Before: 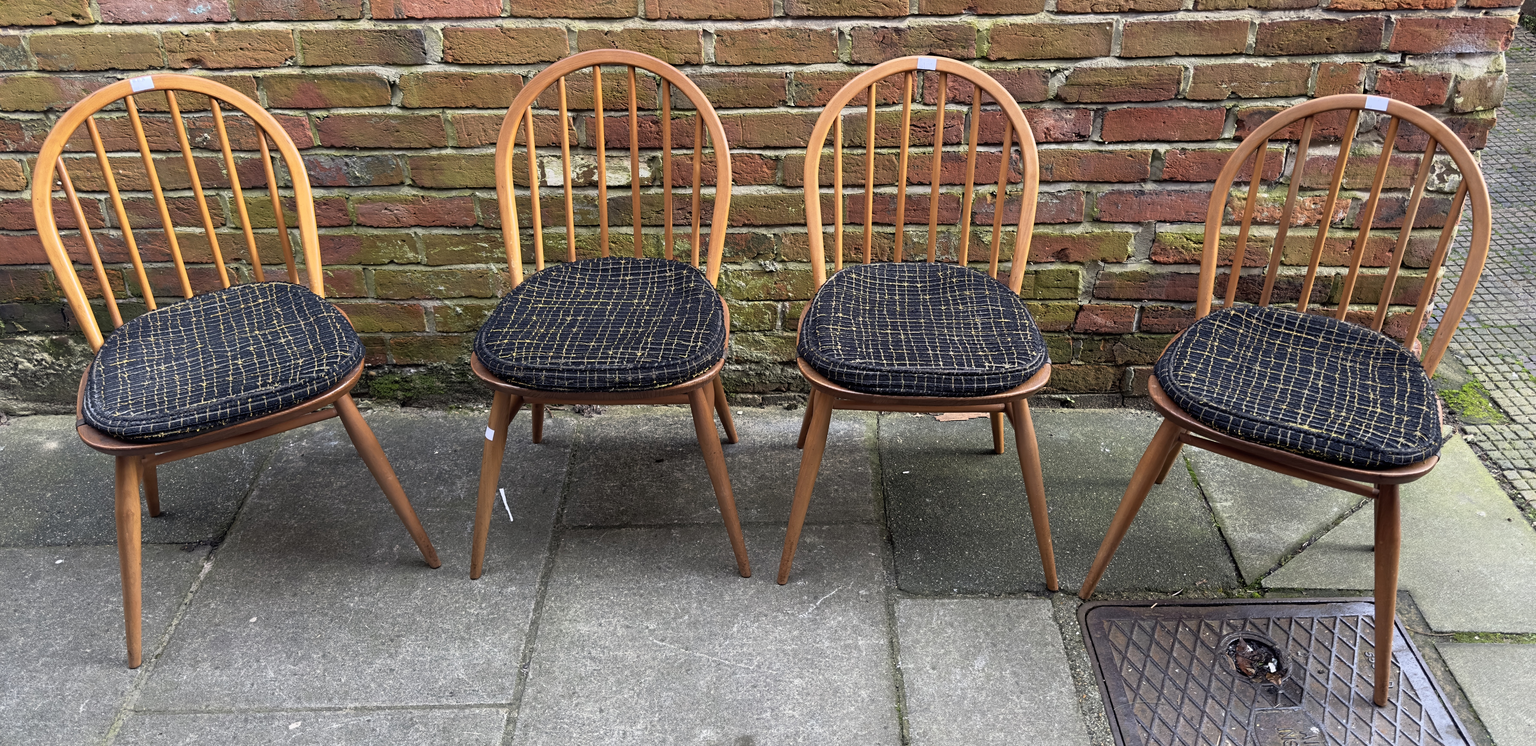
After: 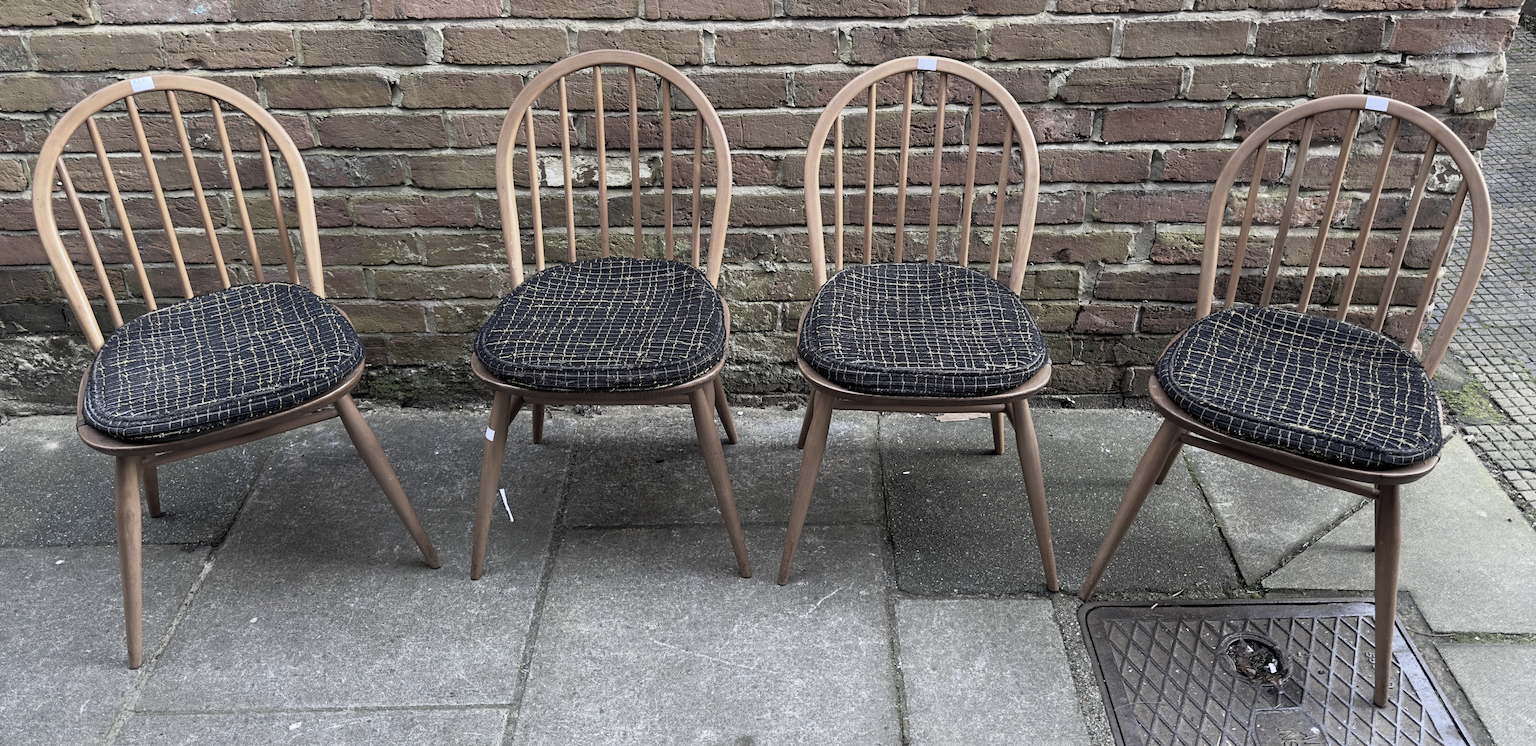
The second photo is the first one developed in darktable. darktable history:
color zones: curves: ch1 [(0.238, 0.163) (0.476, 0.2) (0.733, 0.322) (0.848, 0.134)]
white balance: red 0.98, blue 1.034
